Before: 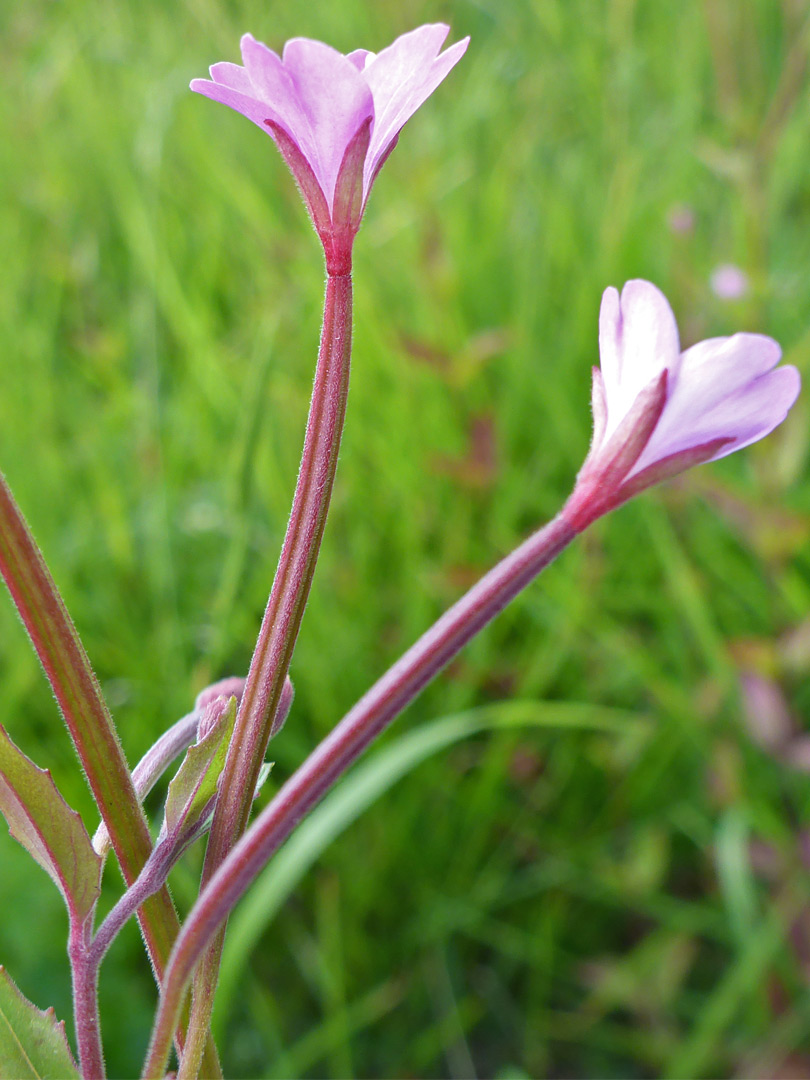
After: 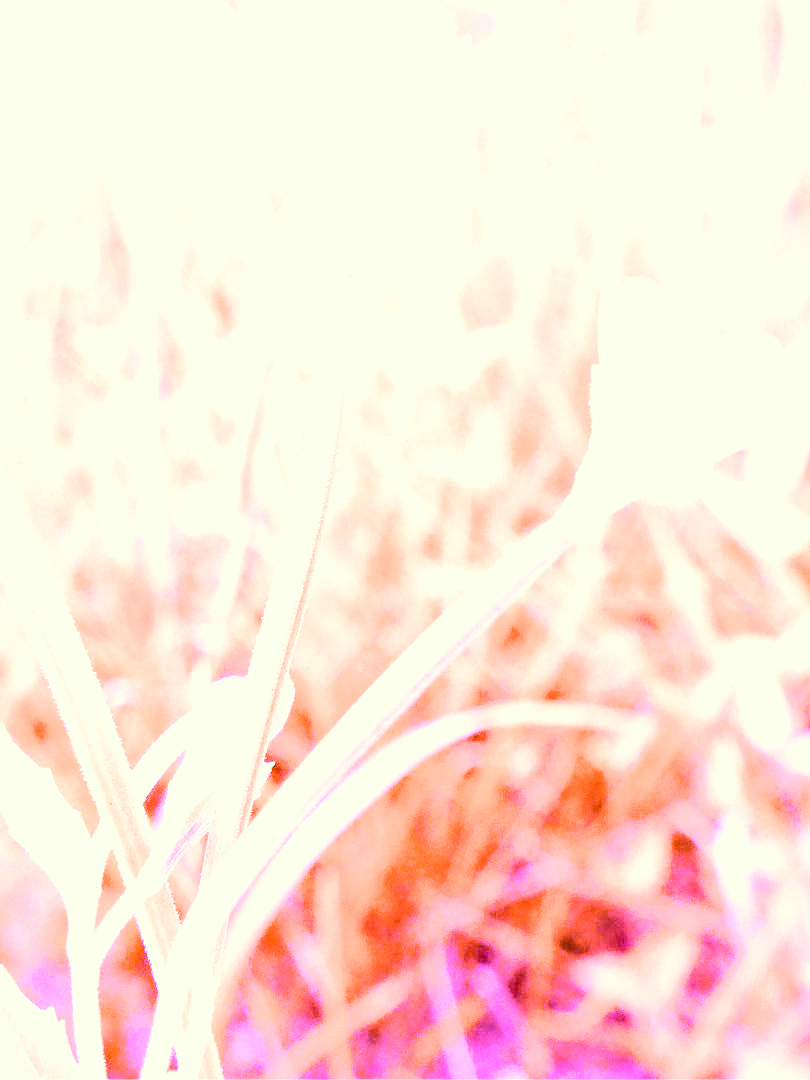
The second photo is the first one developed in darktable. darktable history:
color correction: highlights a* -5.3, highlights b* 9.8, shadows a* 9.8, shadows b* 24.26
filmic rgb: black relative exposure -7.65 EV, white relative exposure 4.56 EV, hardness 3.61
contrast brightness saturation: contrast 0.39, brightness 0.1
white balance: red 8, blue 8
